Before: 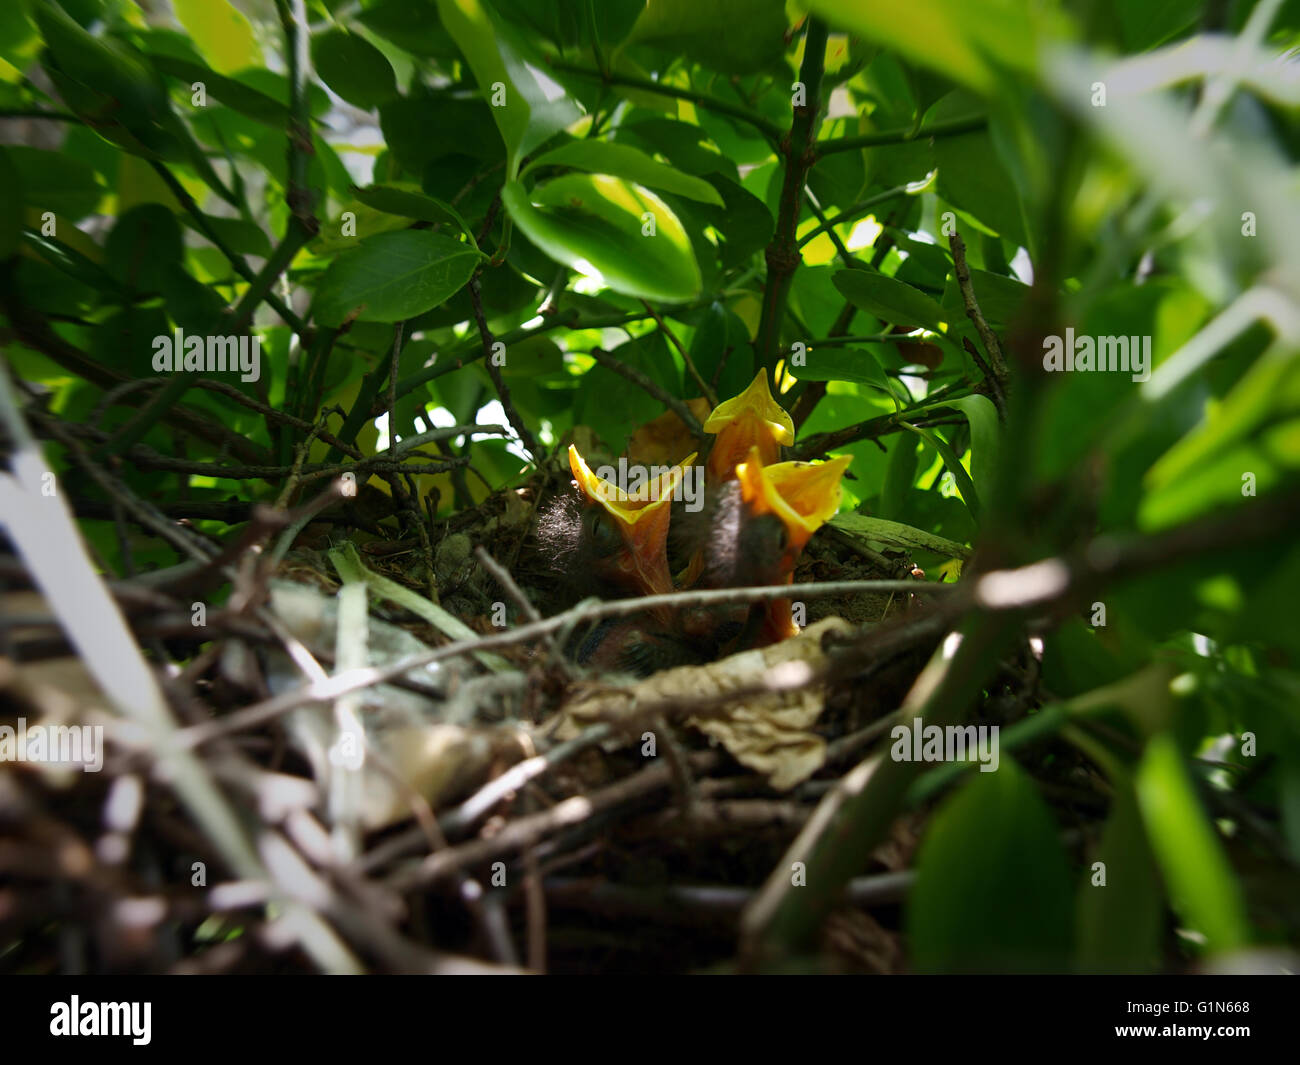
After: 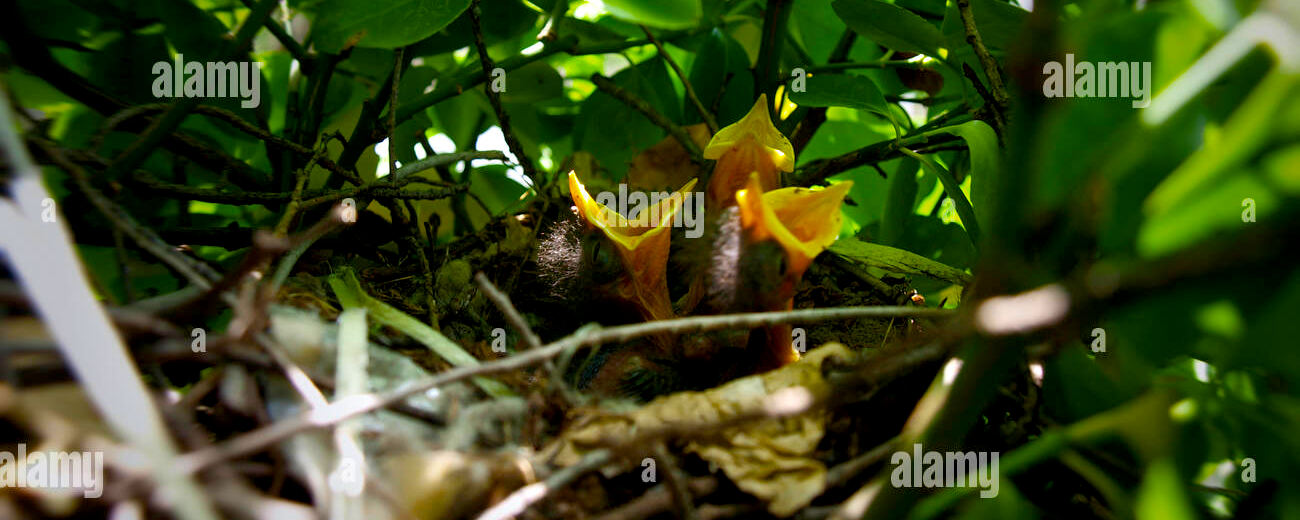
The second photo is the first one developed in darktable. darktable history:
exposure: black level correction 0.005, exposure 0.005 EV, compensate highlight preservation false
crop and rotate: top 25.753%, bottom 25.354%
local contrast: mode bilateral grid, contrast 19, coarseness 51, detail 119%, midtone range 0.2
tone equalizer: on, module defaults
color balance rgb: perceptual saturation grading › global saturation 40.025%, global vibrance 14.577%
